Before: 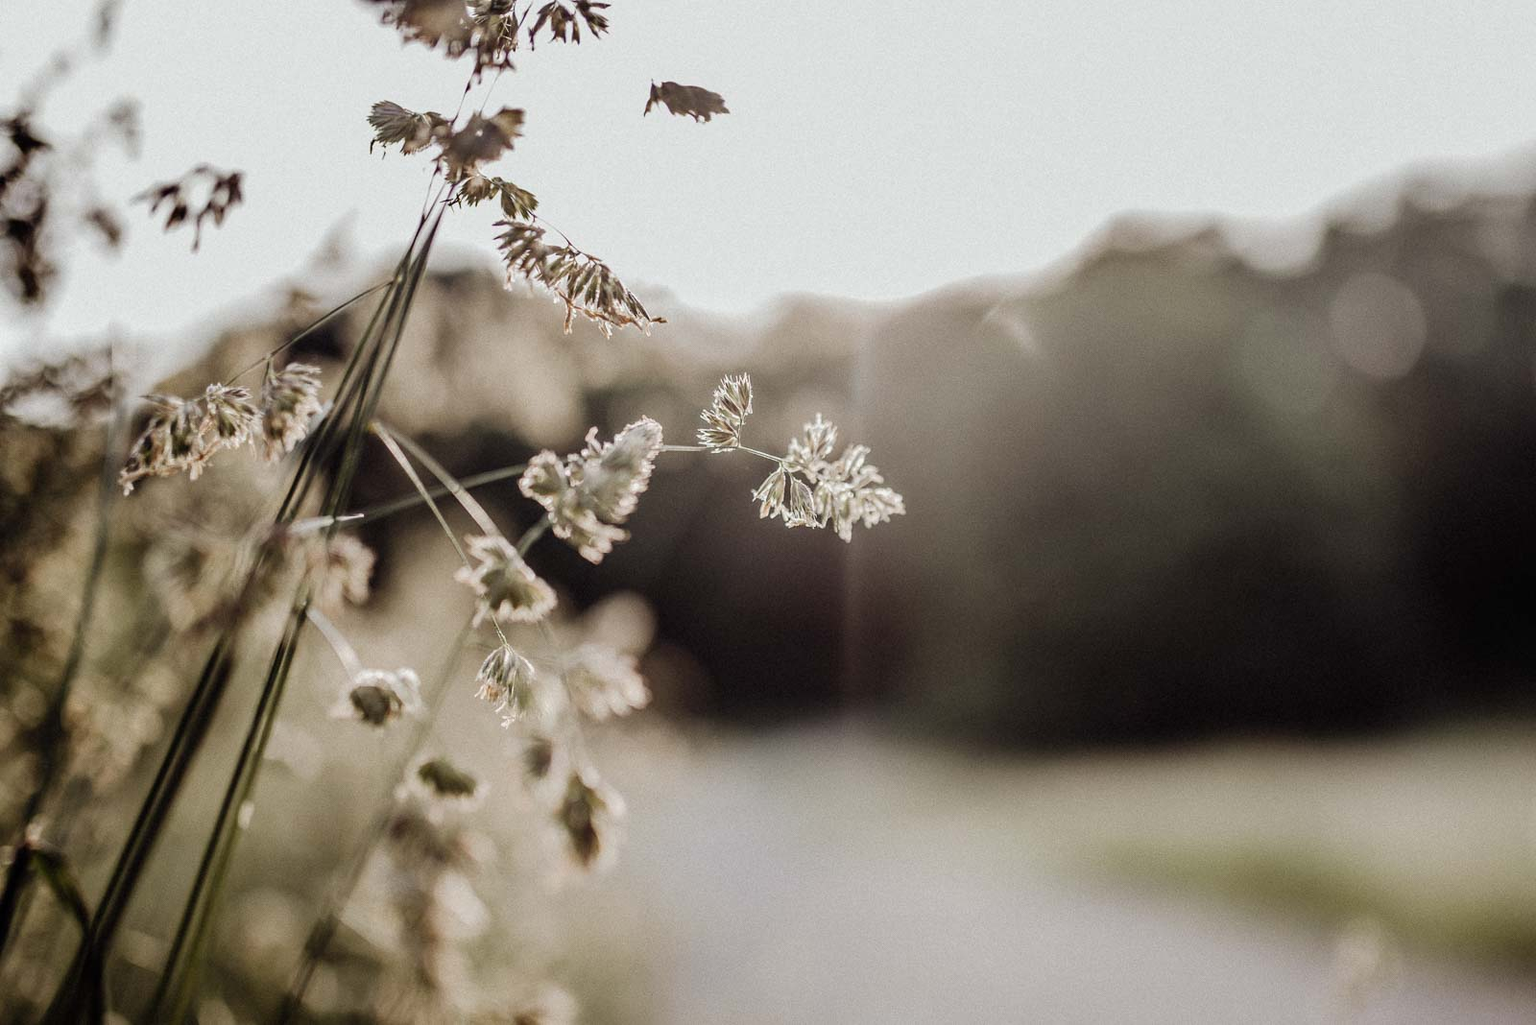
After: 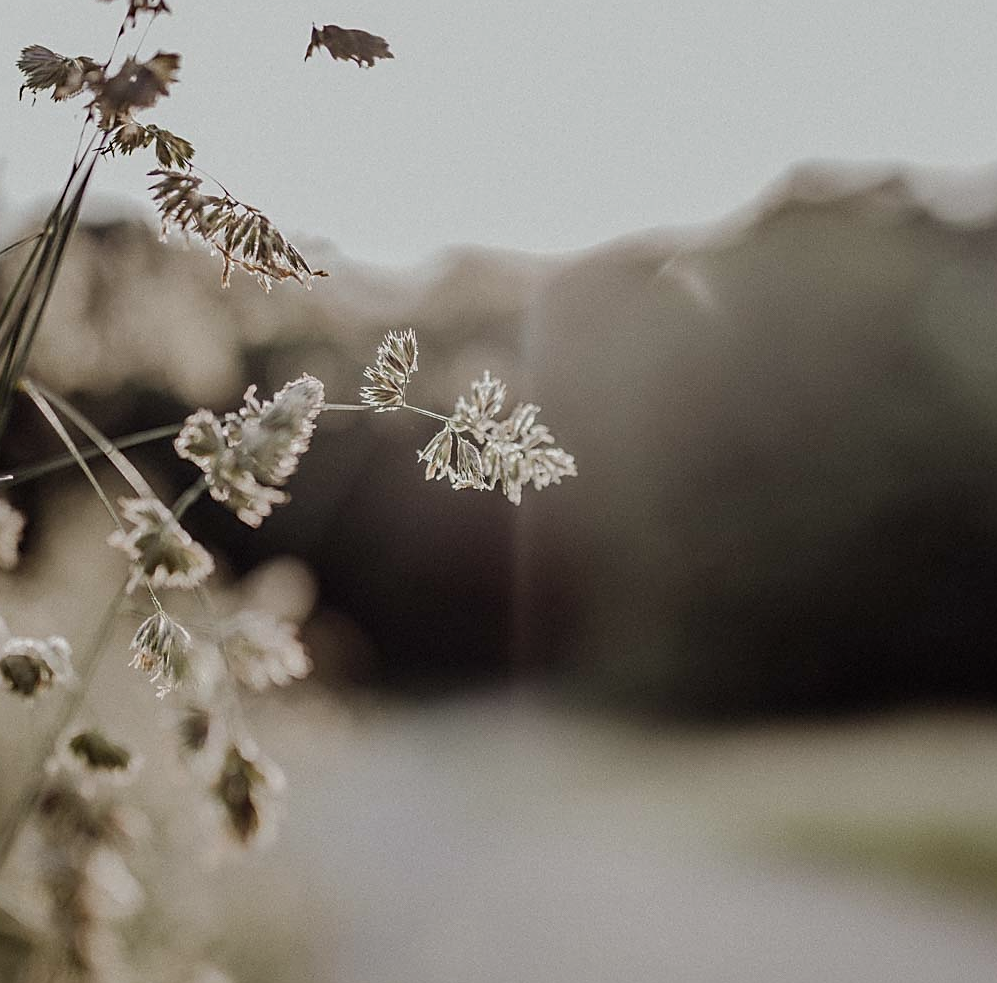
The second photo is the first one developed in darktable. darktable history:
color correction: saturation 0.98
exposure: exposure -0.462 EV, compensate highlight preservation false
crop and rotate: left 22.918%, top 5.629%, right 14.711%, bottom 2.247%
sharpen: on, module defaults
